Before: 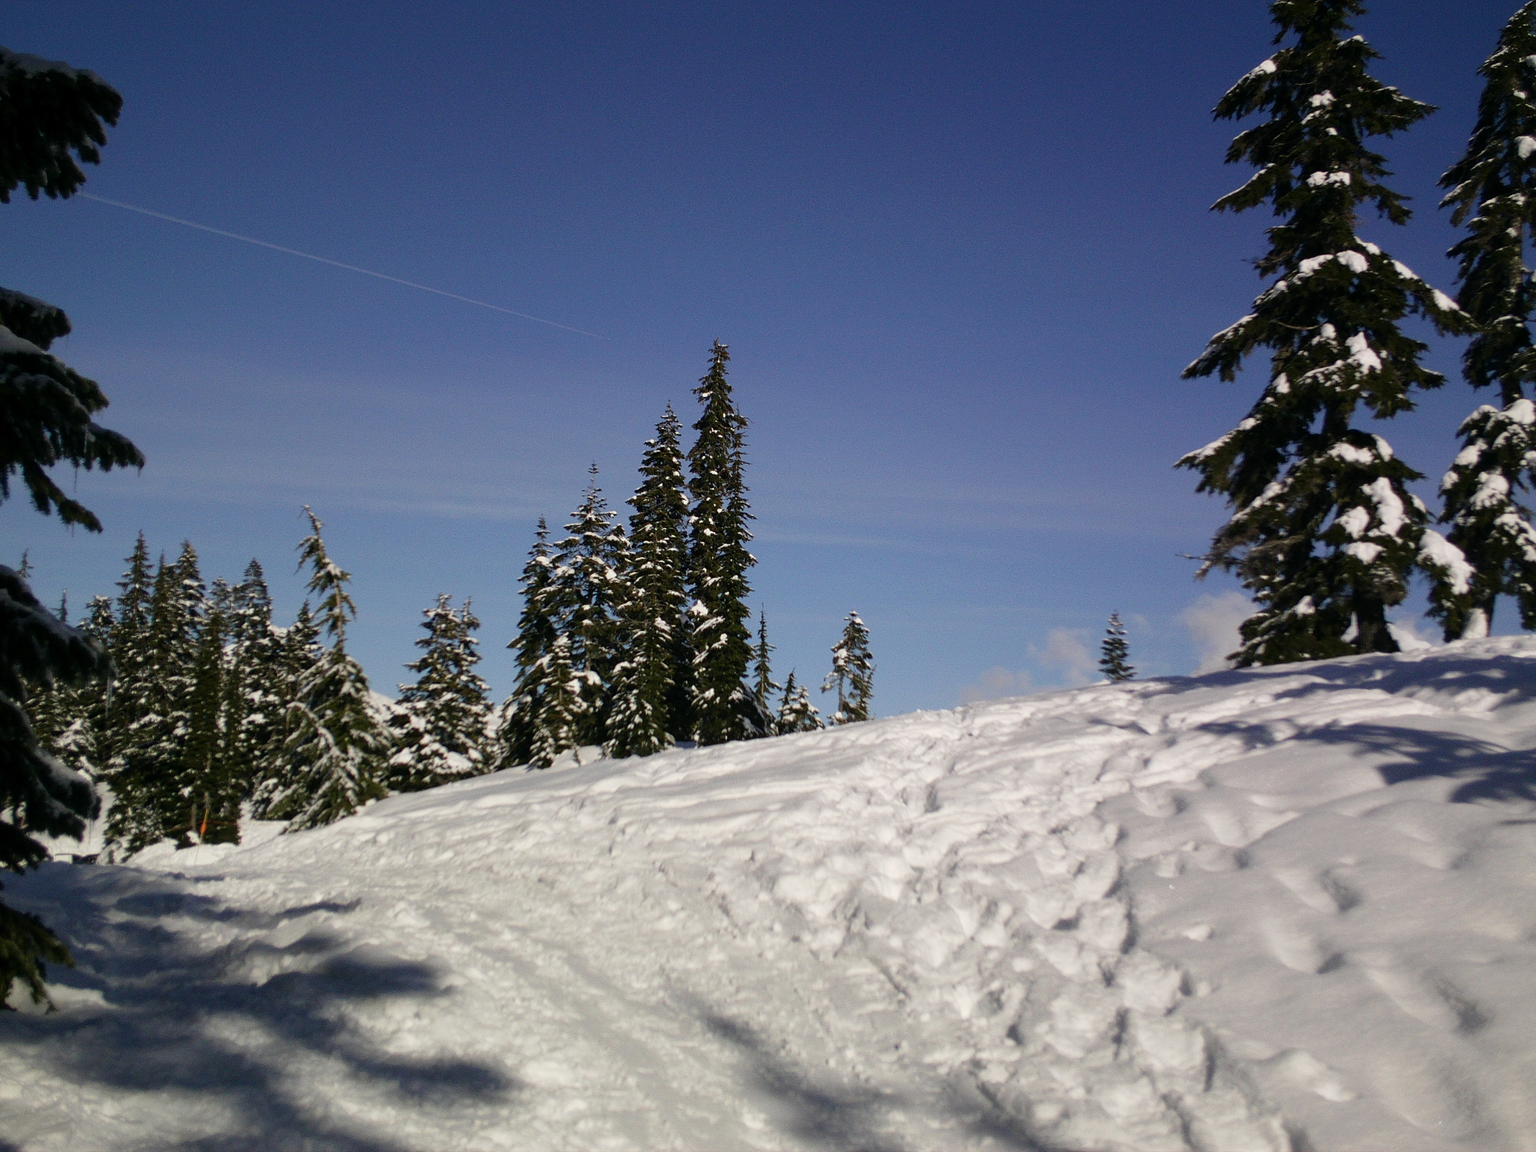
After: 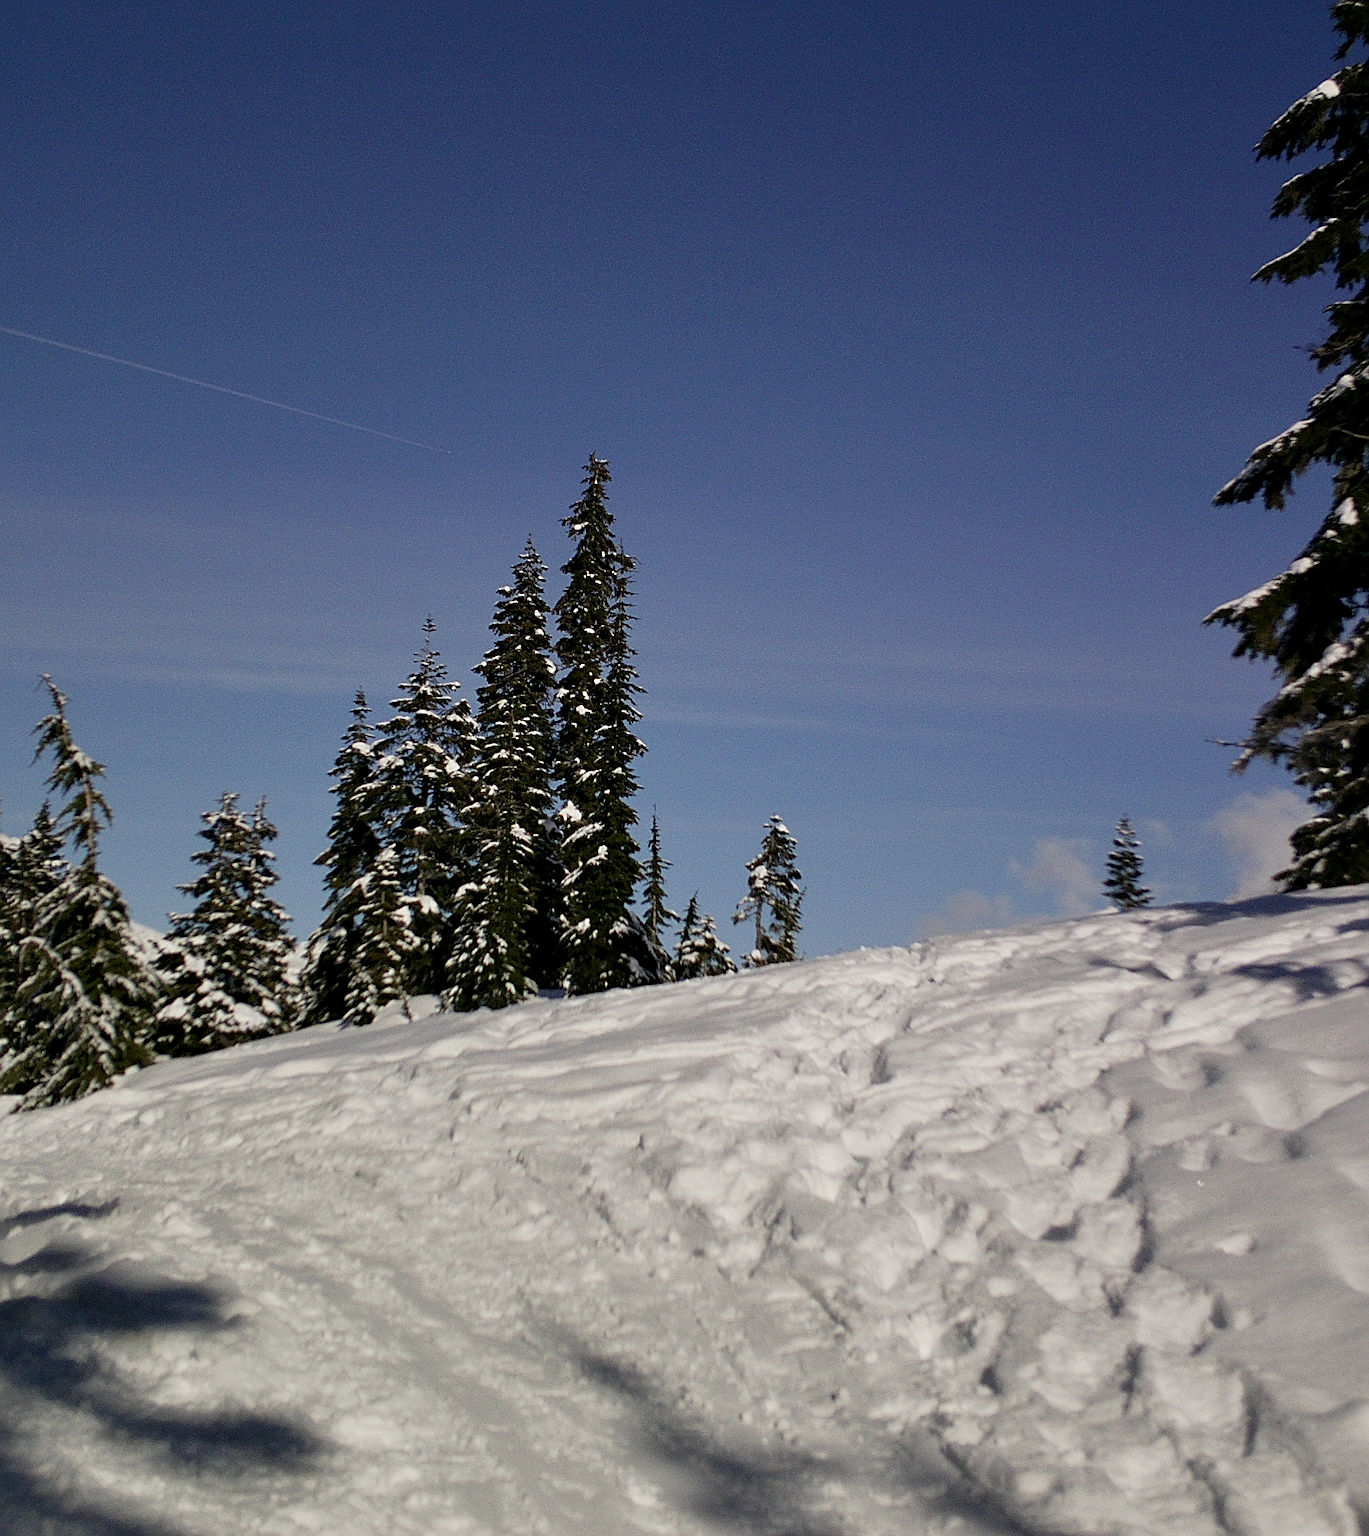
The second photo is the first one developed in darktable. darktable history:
exposure: exposure -0.36 EV, compensate highlight preservation false
contrast equalizer: y [[0.526, 0.53, 0.532, 0.532, 0.53, 0.525], [0.5 ×6], [0.5 ×6], [0 ×6], [0 ×6]]
sharpen: on, module defaults
crop and rotate: left 17.732%, right 15.423%
